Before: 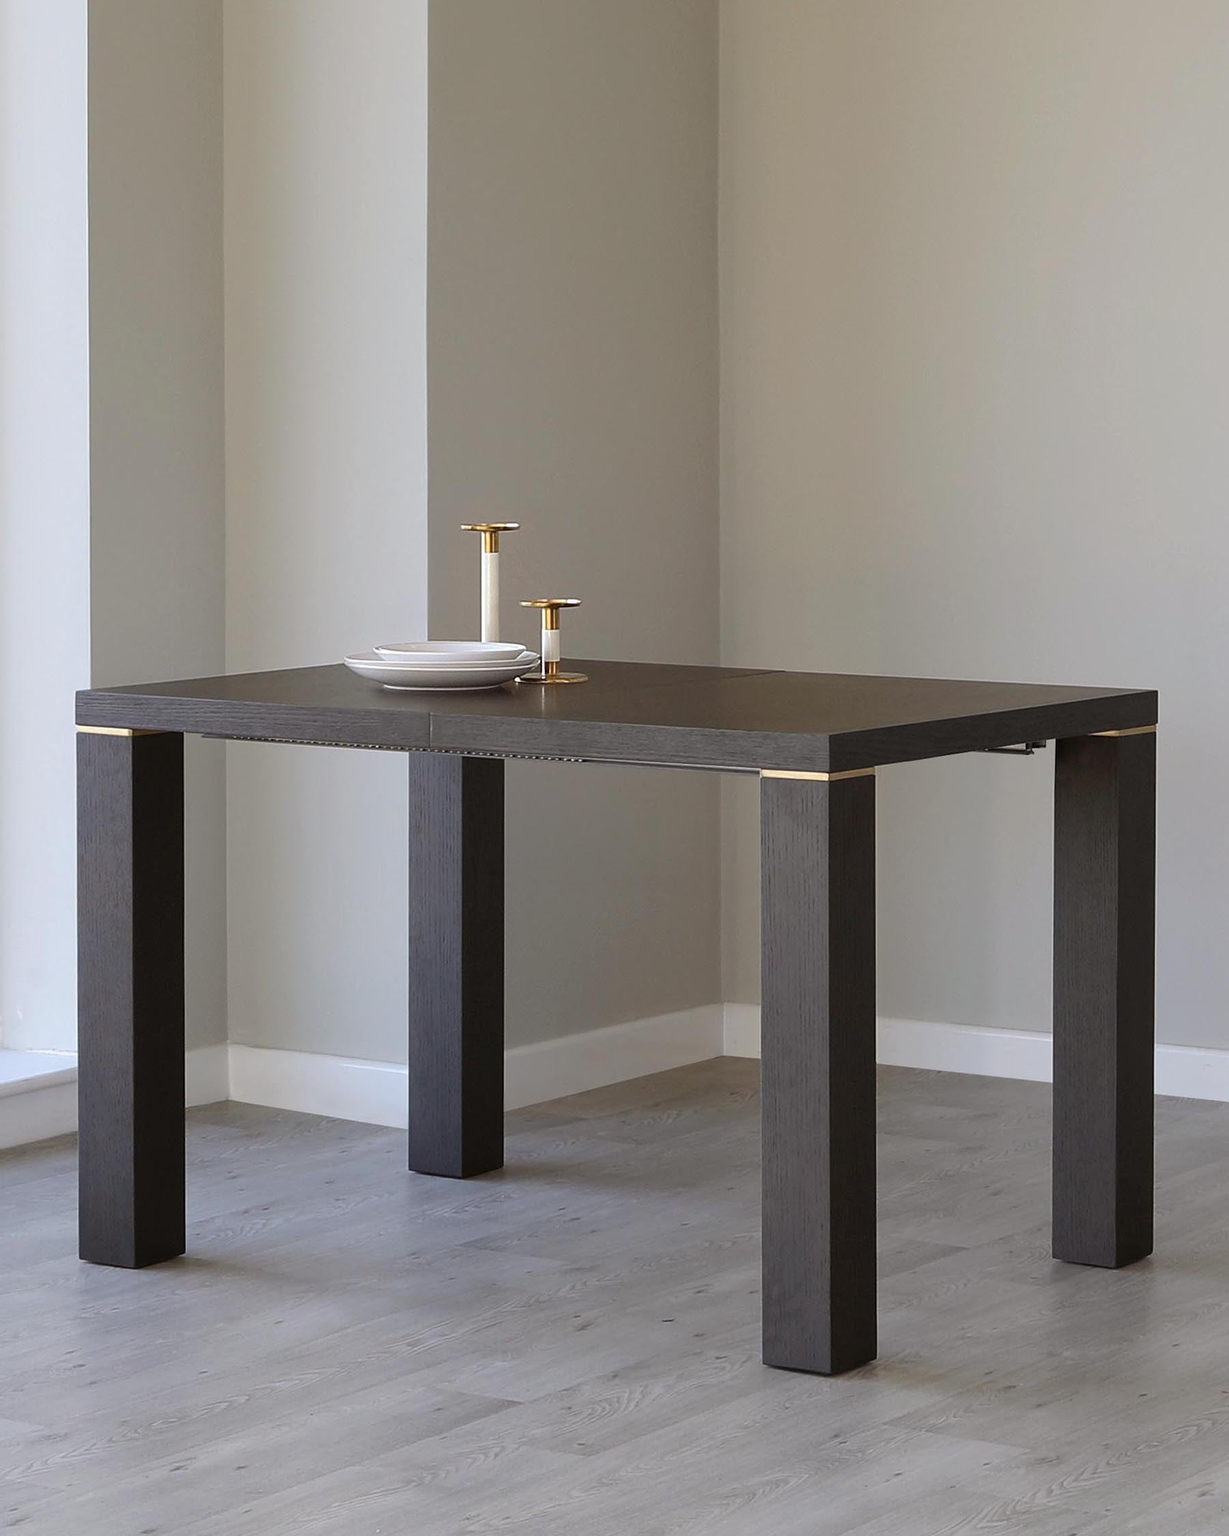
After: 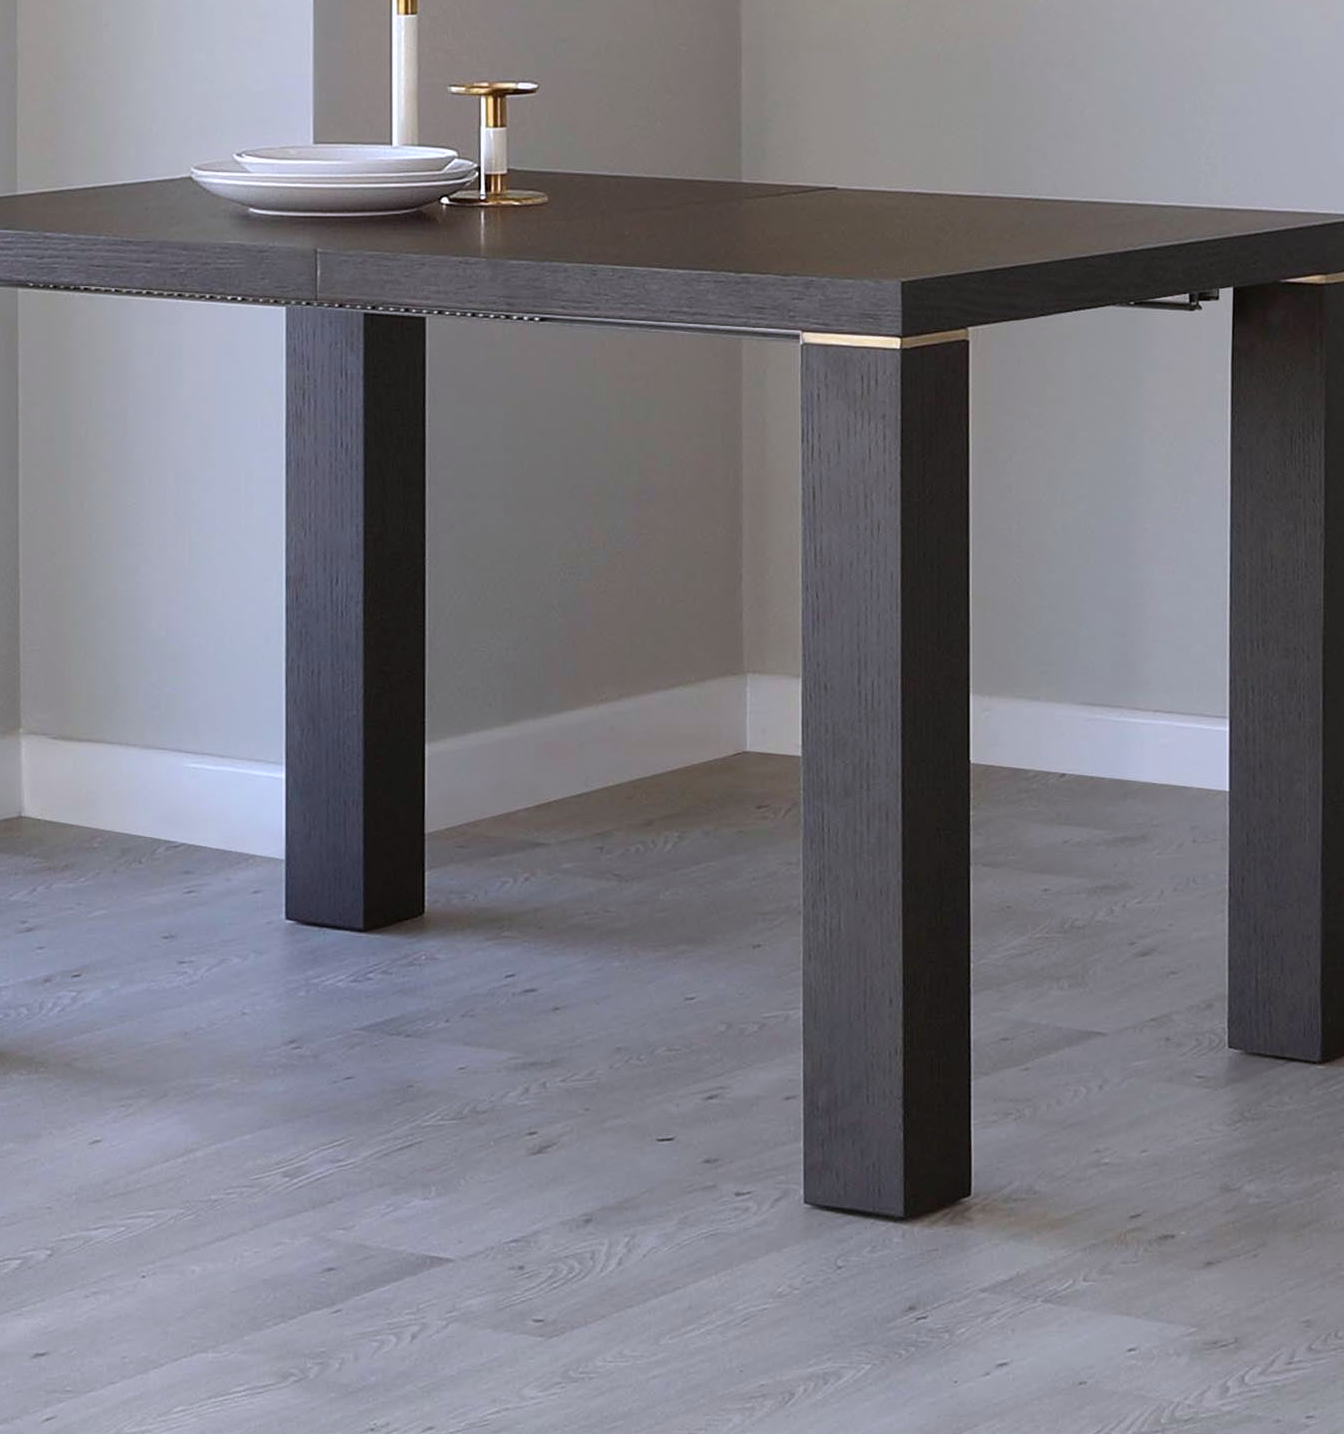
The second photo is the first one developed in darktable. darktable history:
crop and rotate: left 17.398%, top 35.353%, right 7.9%, bottom 0.9%
color calibration: illuminant as shot in camera, x 0.358, y 0.373, temperature 4628.91 K
